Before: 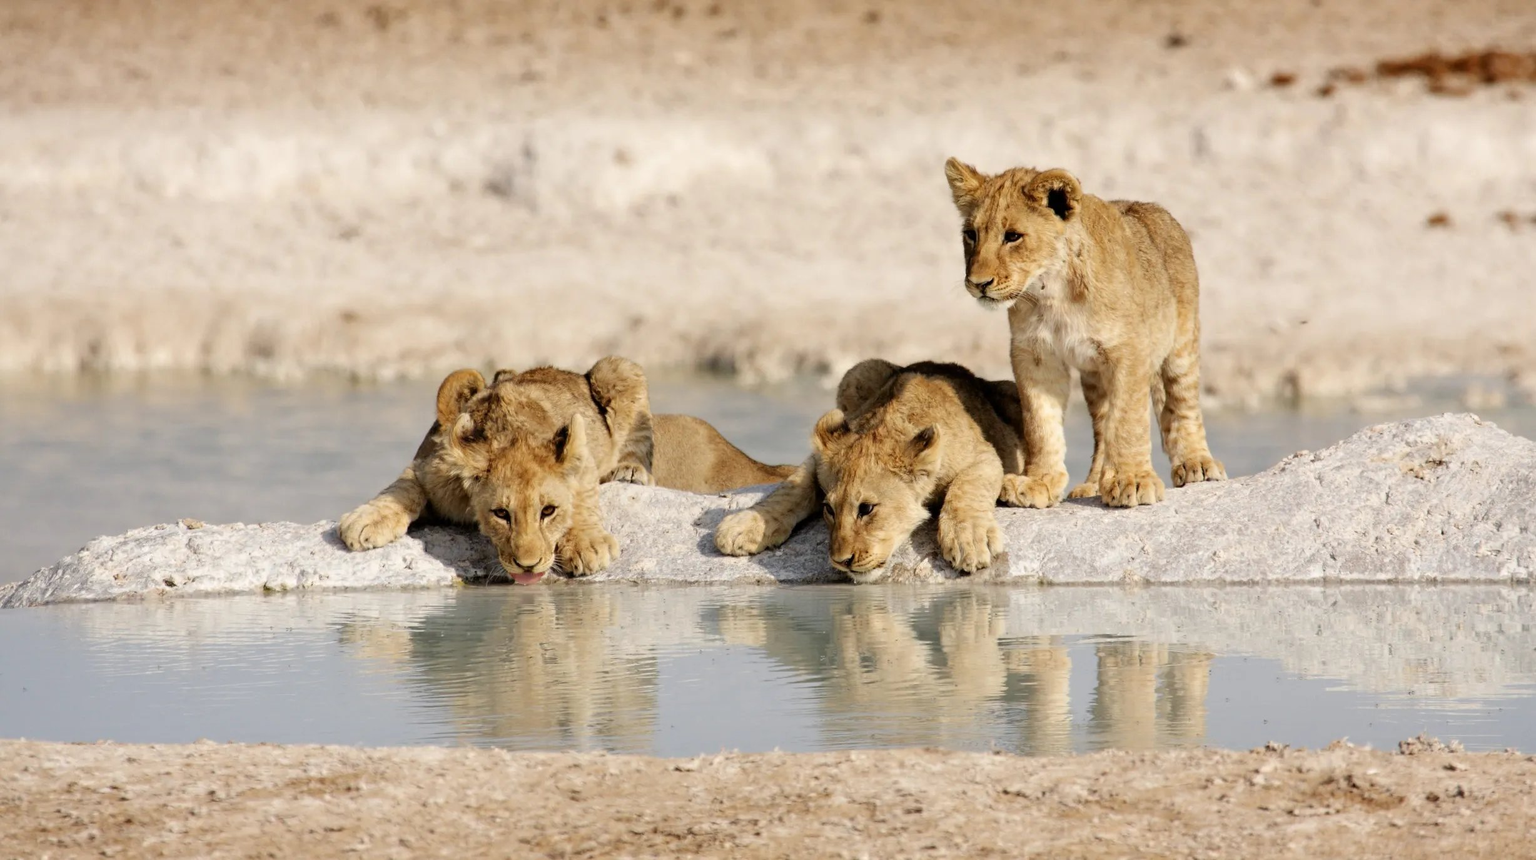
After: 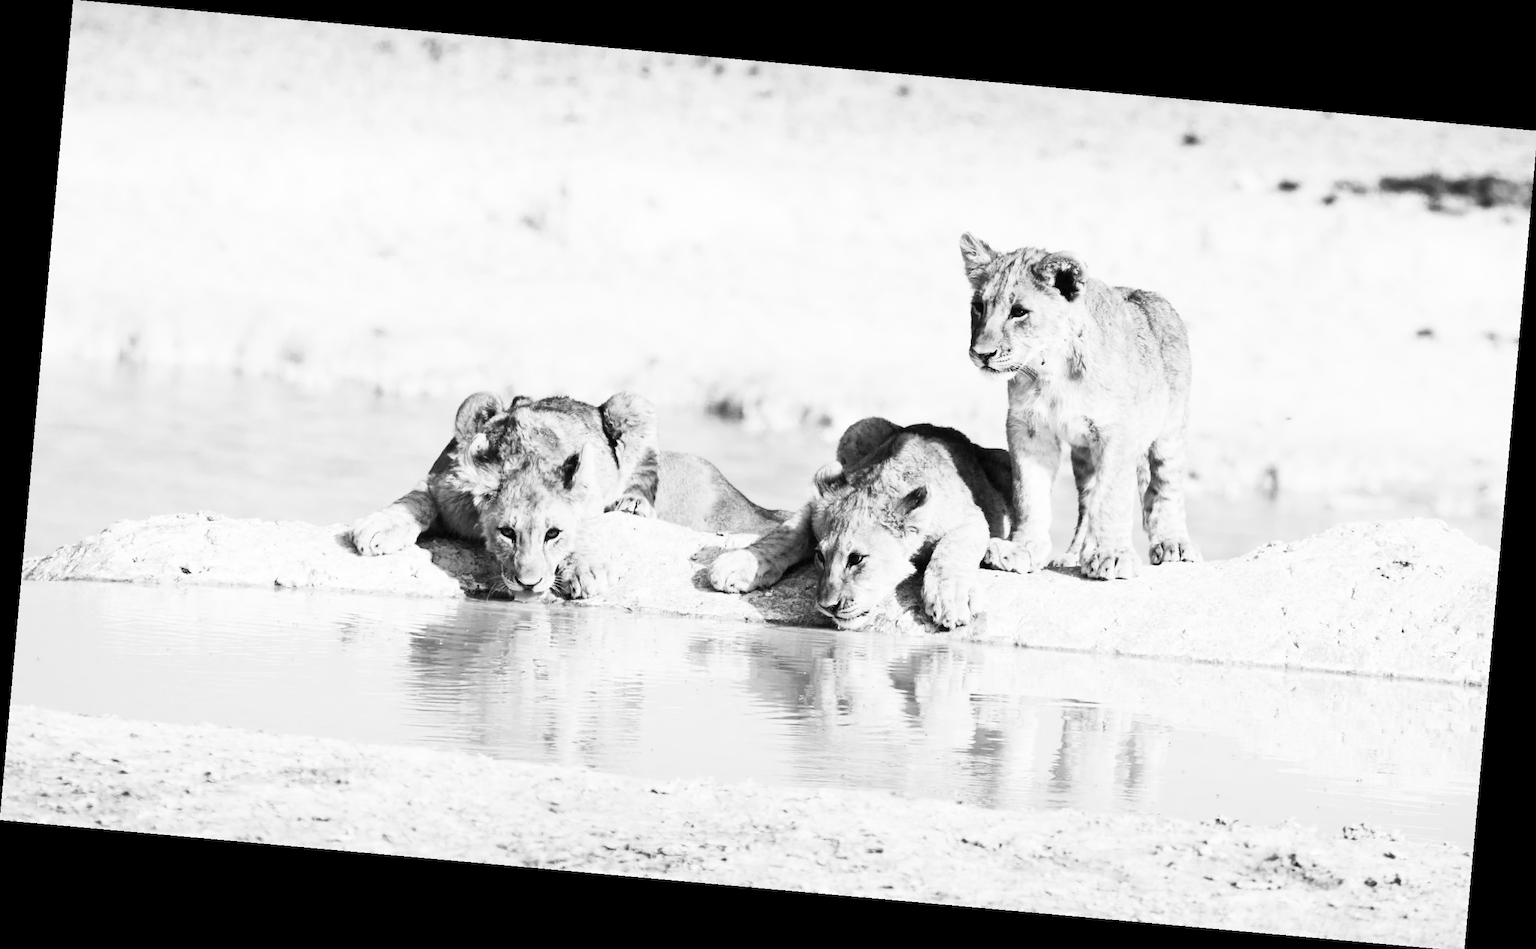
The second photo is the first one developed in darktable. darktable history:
rotate and perspective: rotation 5.12°, automatic cropping off
contrast brightness saturation: contrast 0.53, brightness 0.47, saturation -1
